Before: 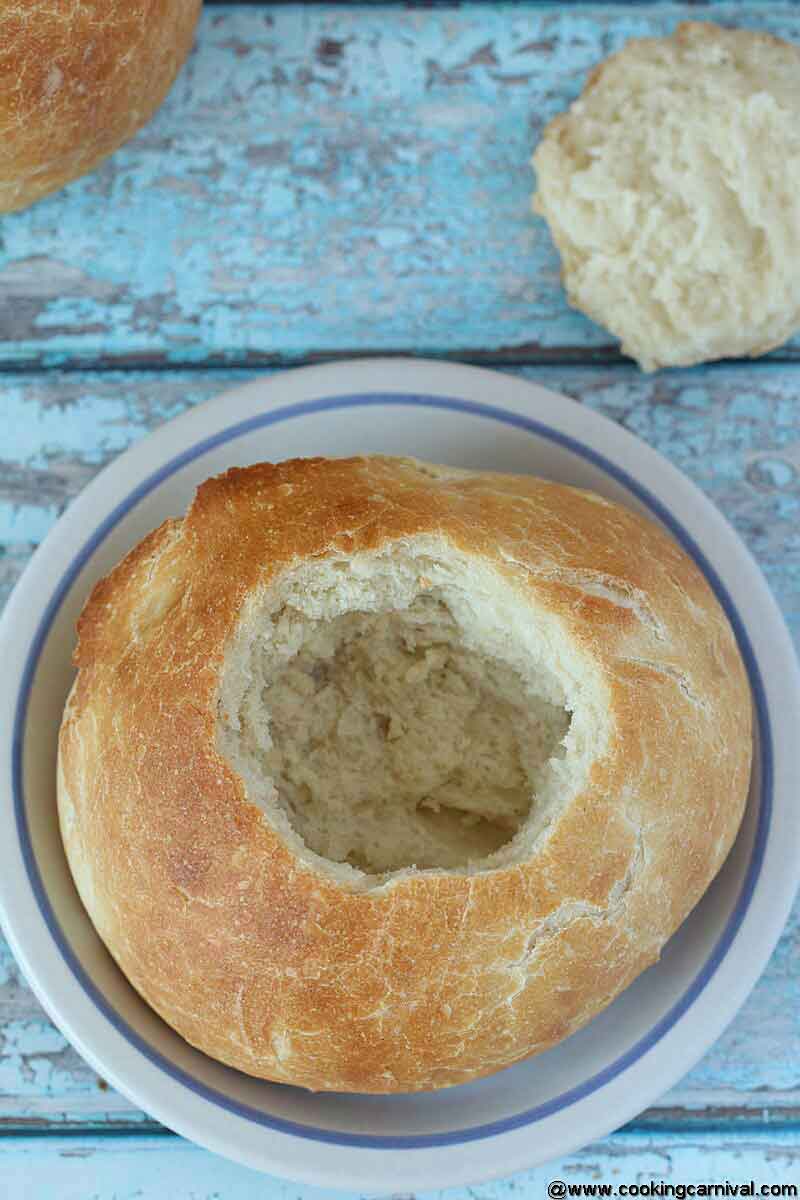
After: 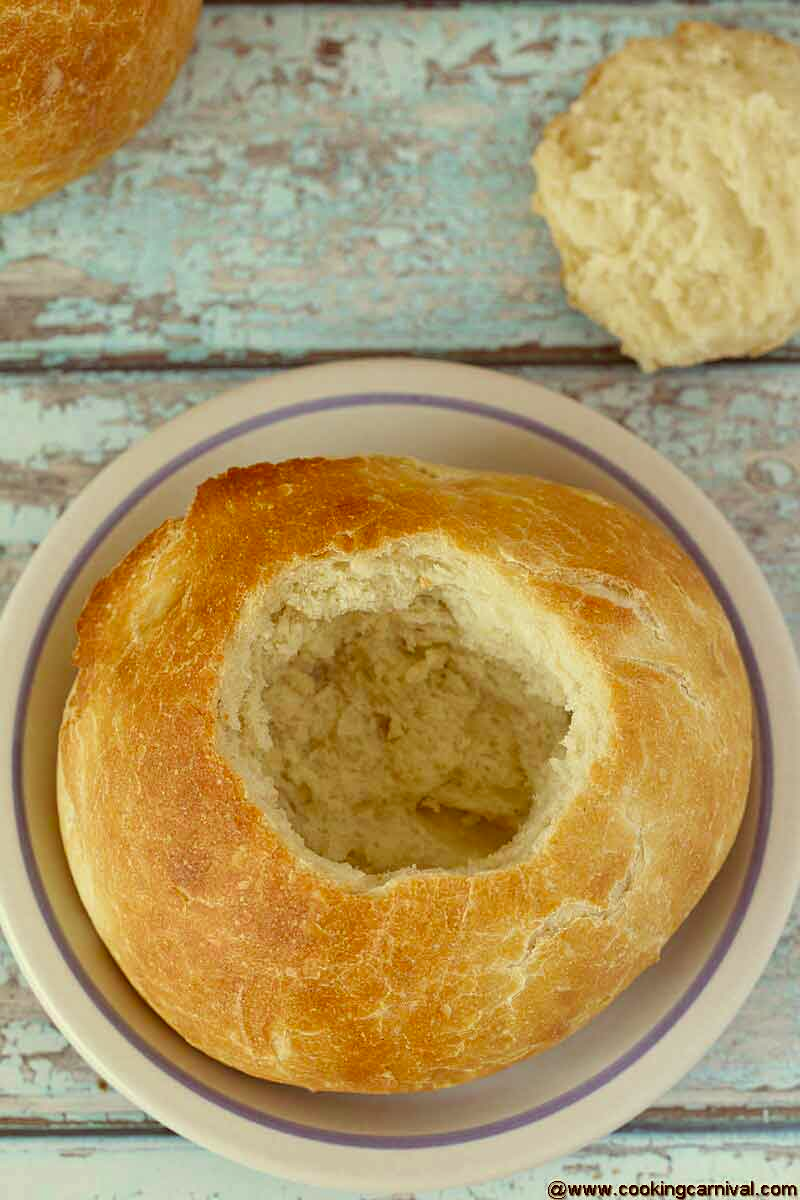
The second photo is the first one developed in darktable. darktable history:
color correction: highlights a* 1.12, highlights b* 24.26, shadows a* 15.58, shadows b* 24.26
